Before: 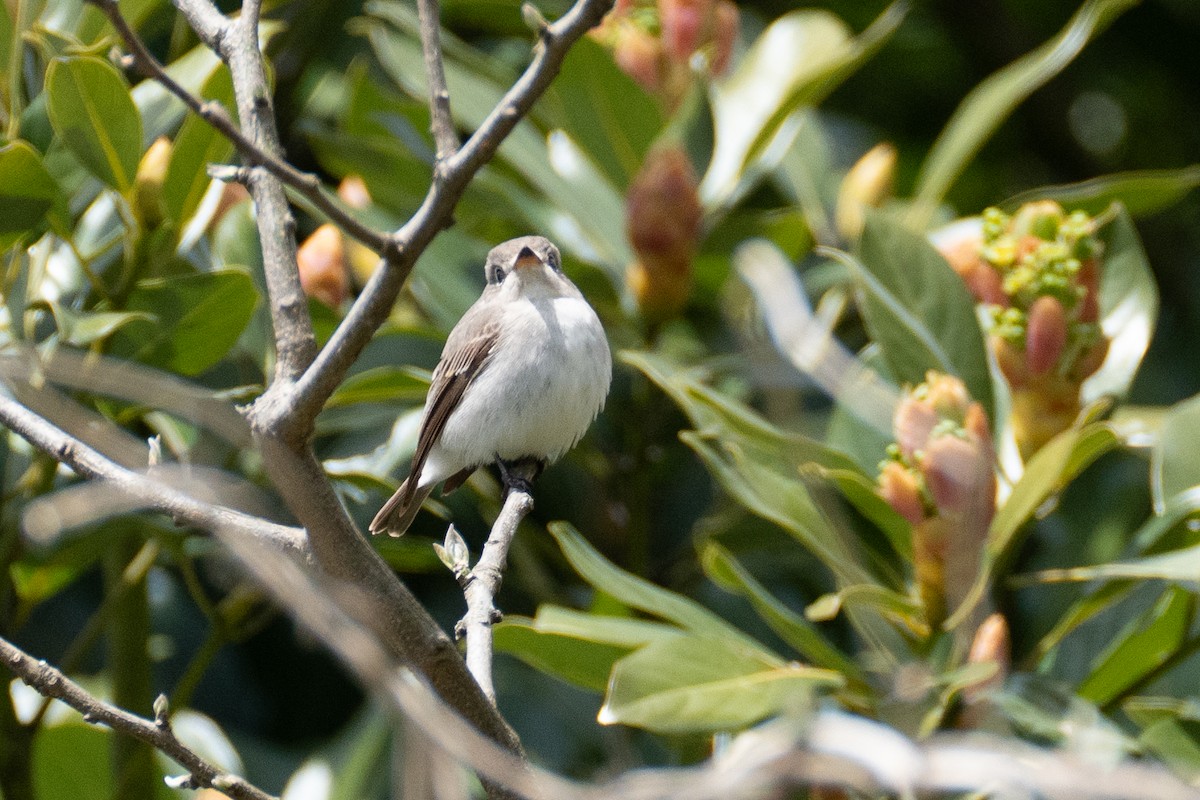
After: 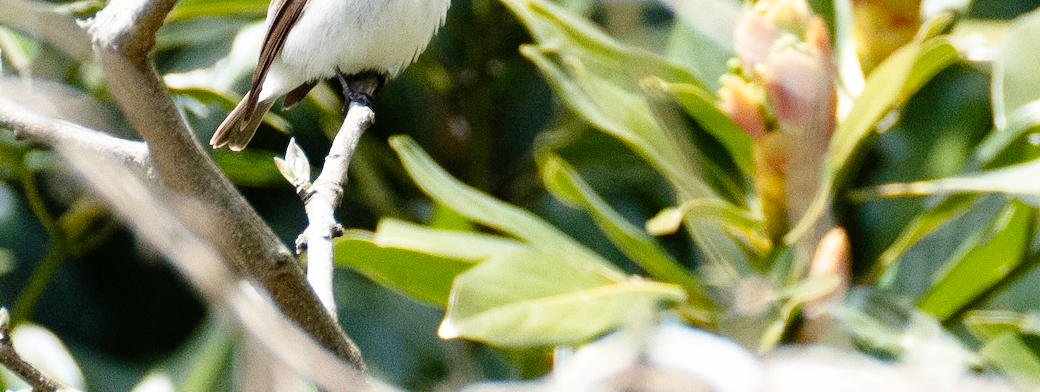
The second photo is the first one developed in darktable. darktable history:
base curve: curves: ch0 [(0, 0) (0.008, 0.007) (0.022, 0.029) (0.048, 0.089) (0.092, 0.197) (0.191, 0.399) (0.275, 0.534) (0.357, 0.65) (0.477, 0.78) (0.542, 0.833) (0.799, 0.973) (1, 1)], preserve colors none
crop and rotate: left 13.309%, top 48.251%, bottom 2.724%
